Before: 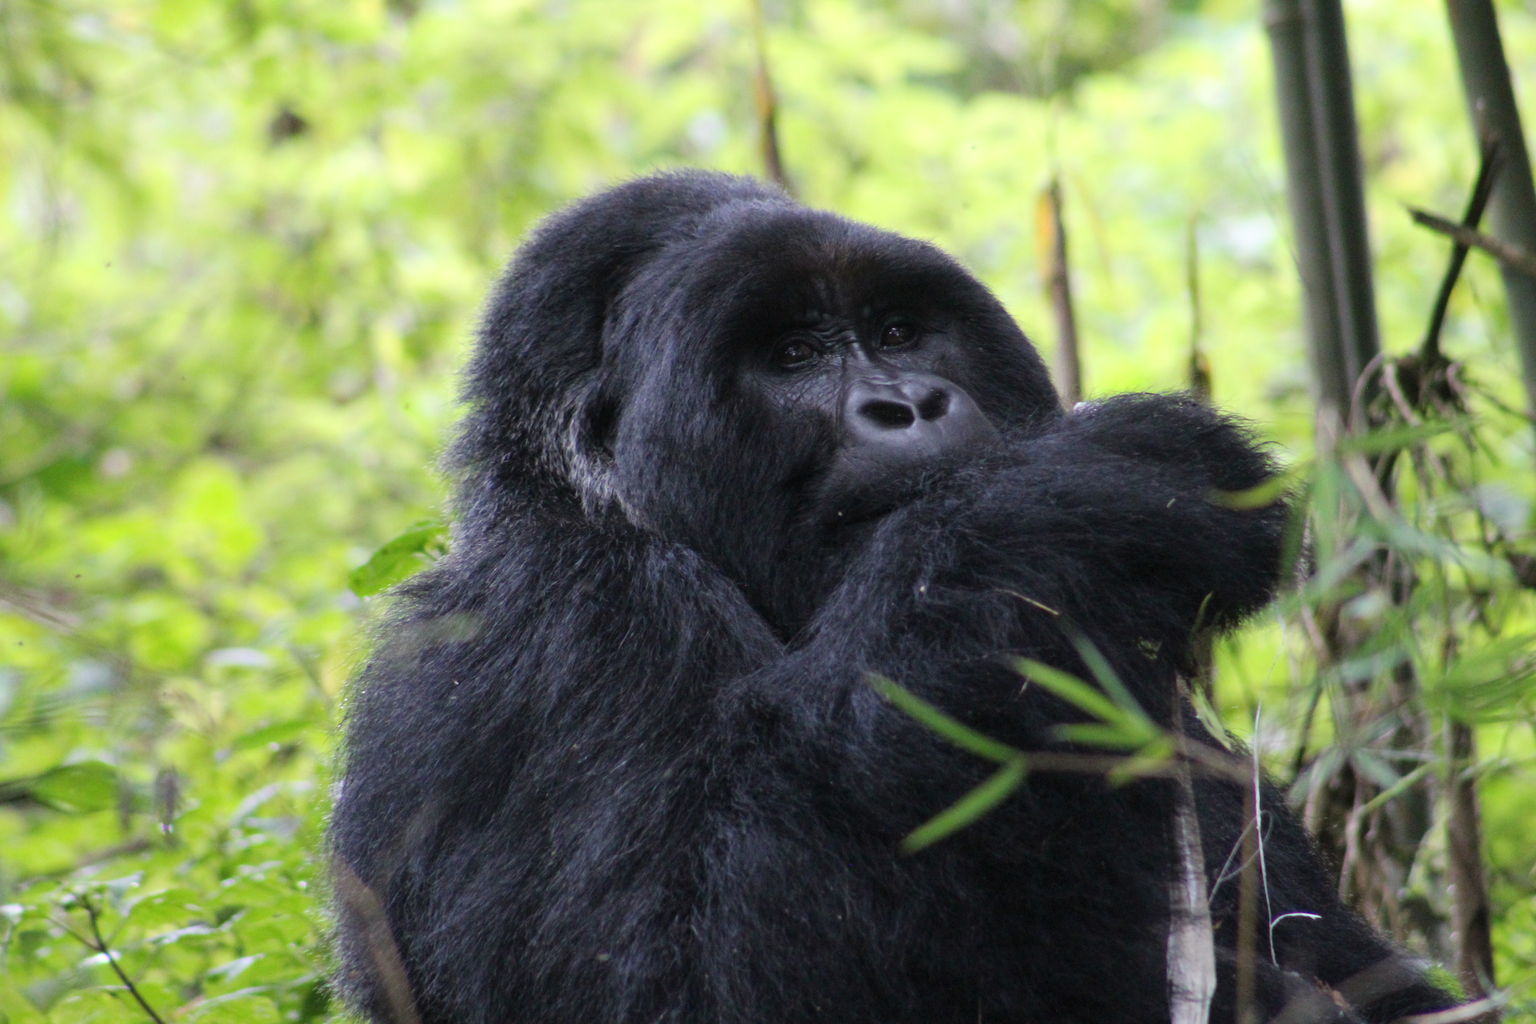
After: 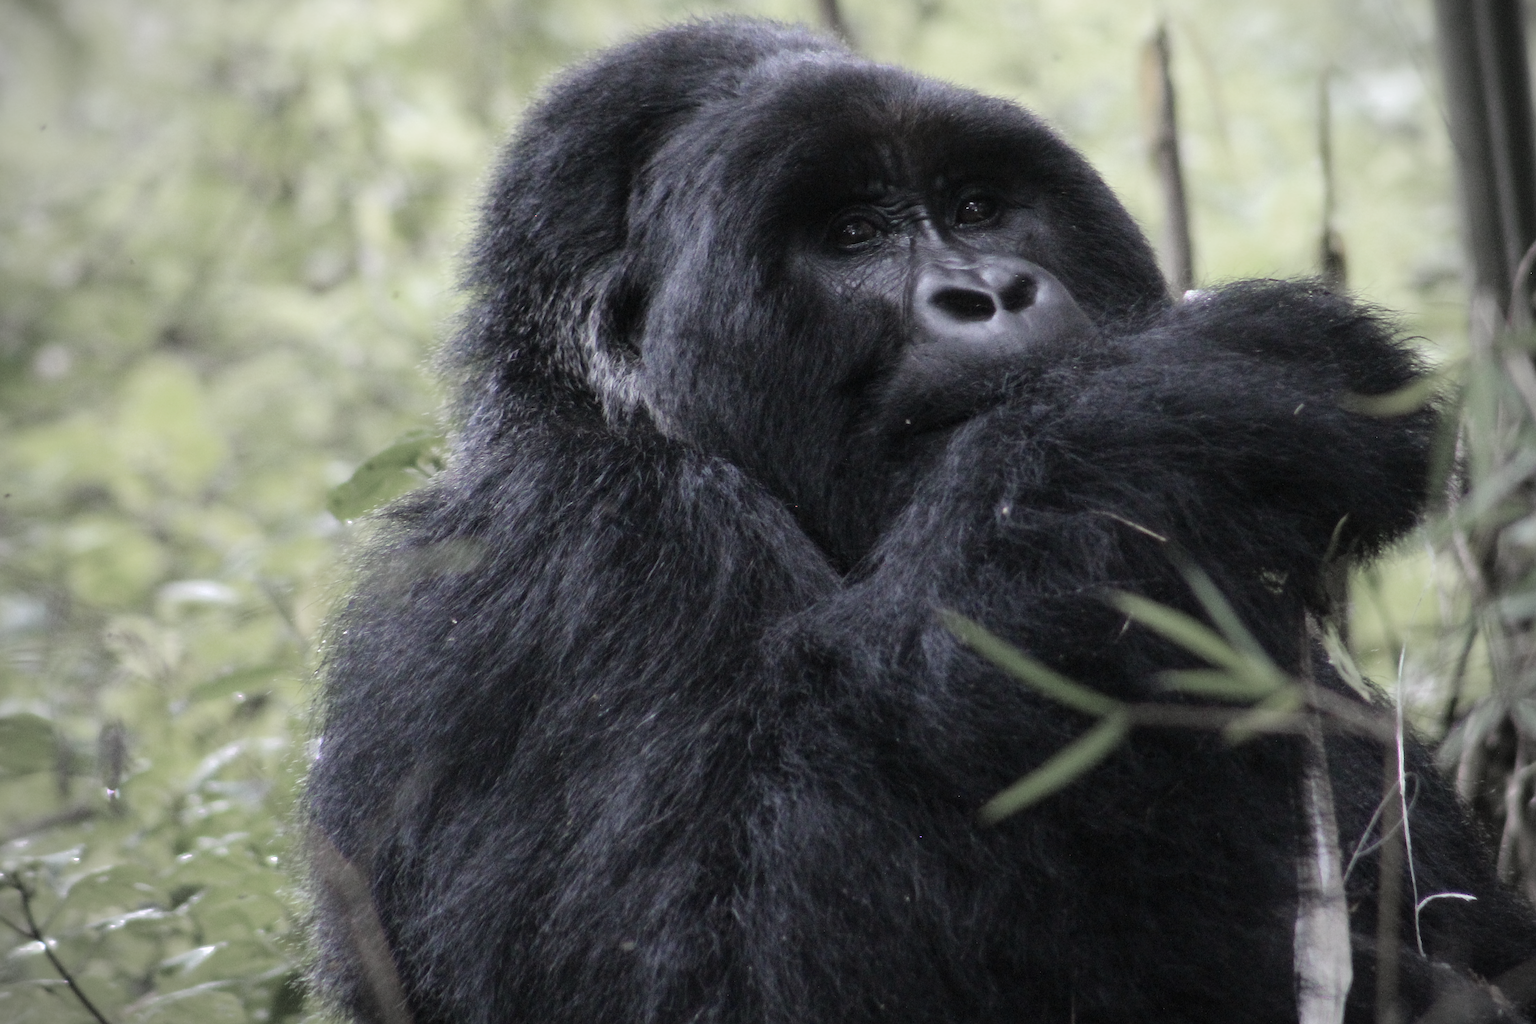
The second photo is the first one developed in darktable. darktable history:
crop and rotate: left 4.696%, top 15.361%, right 10.663%
sharpen: on, module defaults
vignetting: fall-off start 89.33%, fall-off radius 43.86%, width/height ratio 1.166
color zones: curves: ch0 [(0, 0.613) (0.01, 0.613) (0.245, 0.448) (0.498, 0.529) (0.642, 0.665) (0.879, 0.777) (0.99, 0.613)]; ch1 [(0, 0.272) (0.219, 0.127) (0.724, 0.346)]
